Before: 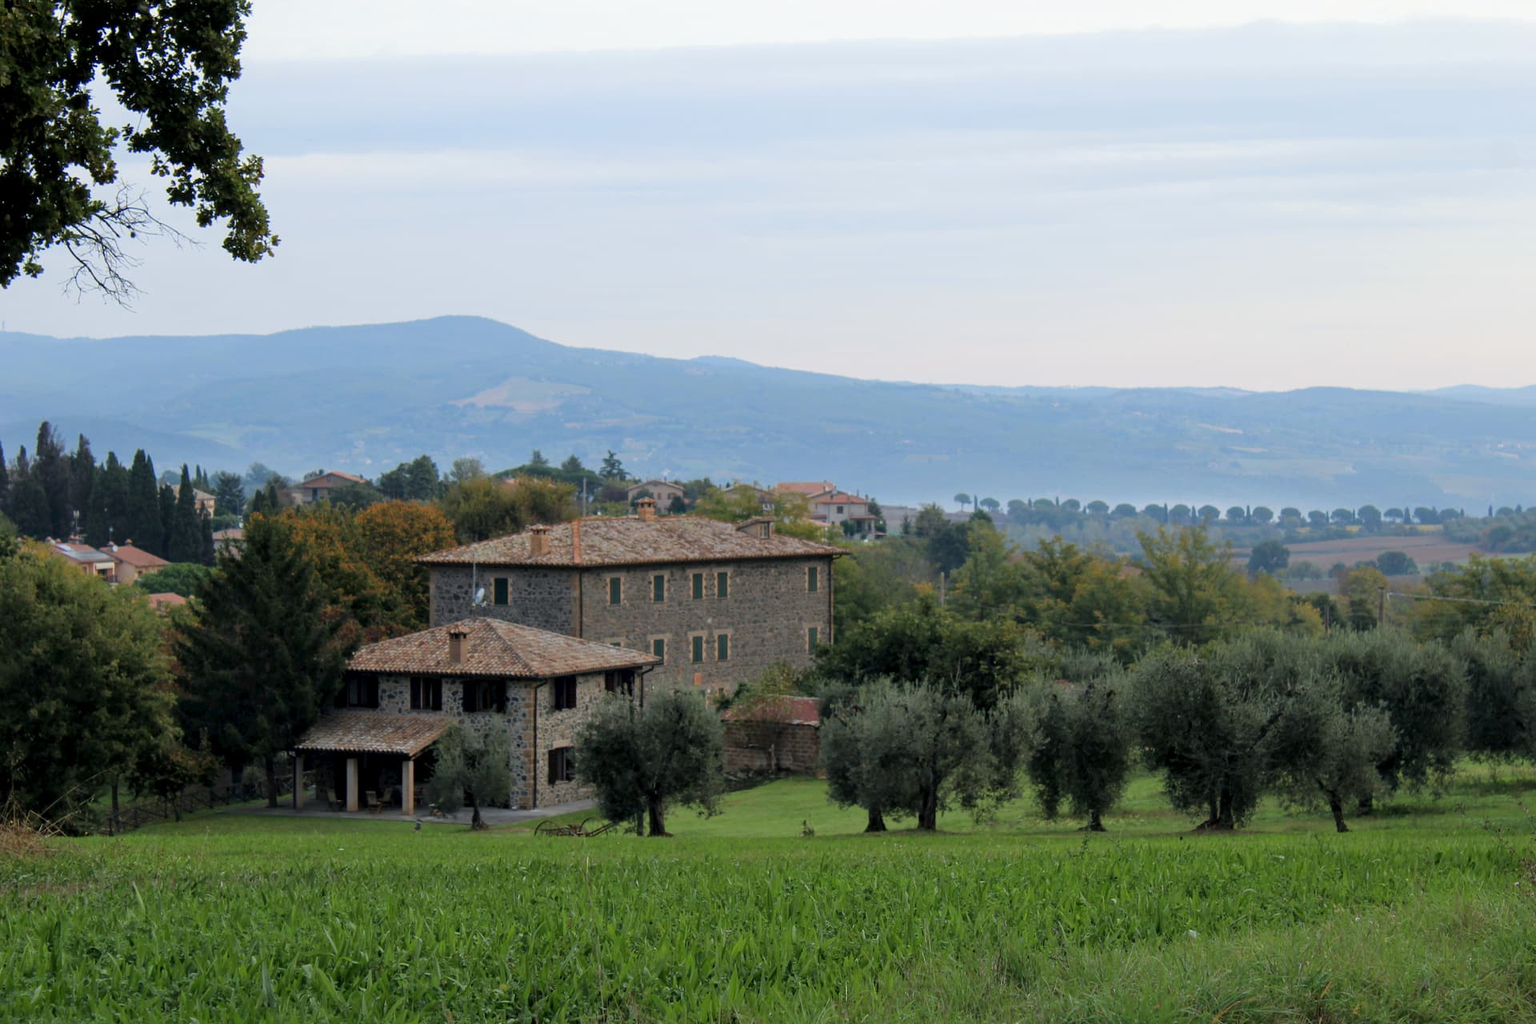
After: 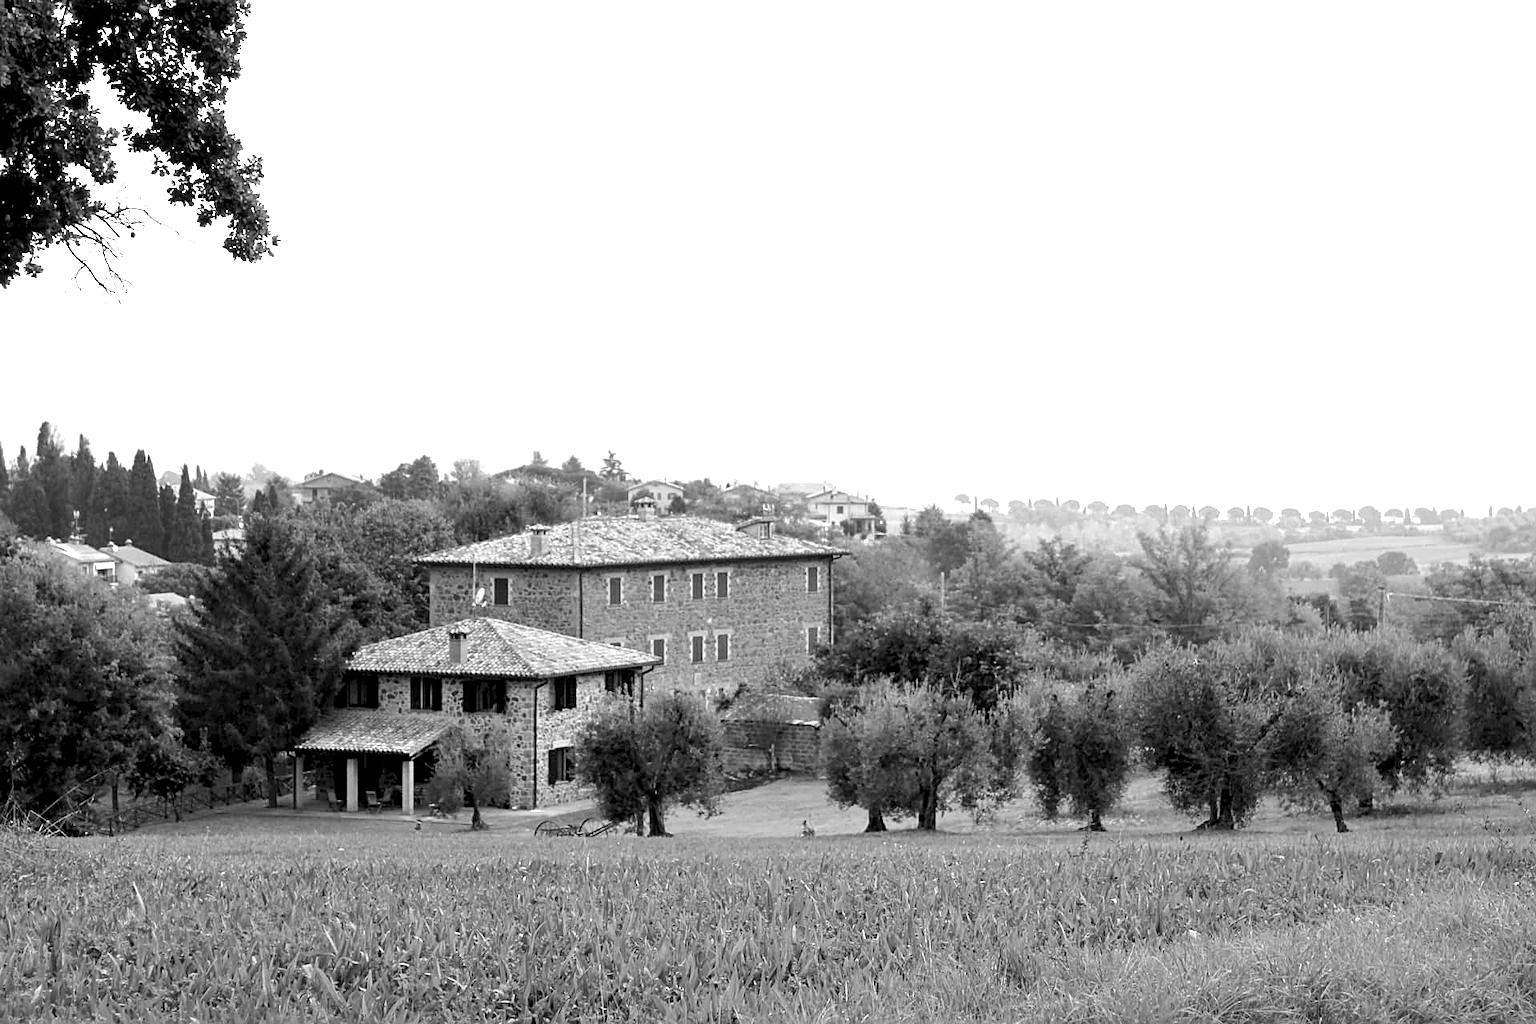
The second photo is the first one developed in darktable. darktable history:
sharpen: on, module defaults
color calibration: output gray [0.31, 0.36, 0.33, 0], gray › normalize channels true, illuminant same as pipeline (D50), adaptation XYZ, x 0.346, y 0.359, gamut compression 0
exposure: black level correction 0.001, exposure 1.735 EV, compensate highlight preservation false
